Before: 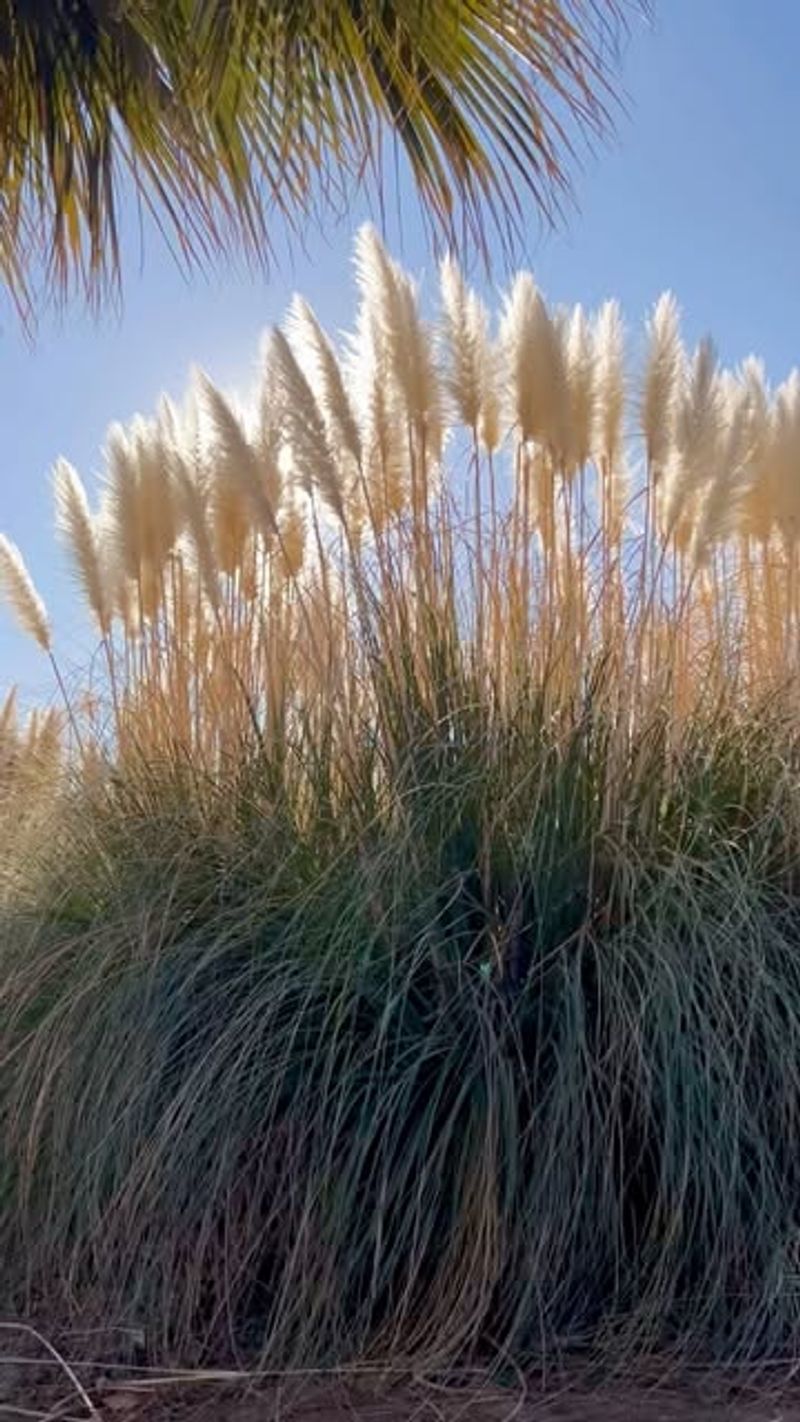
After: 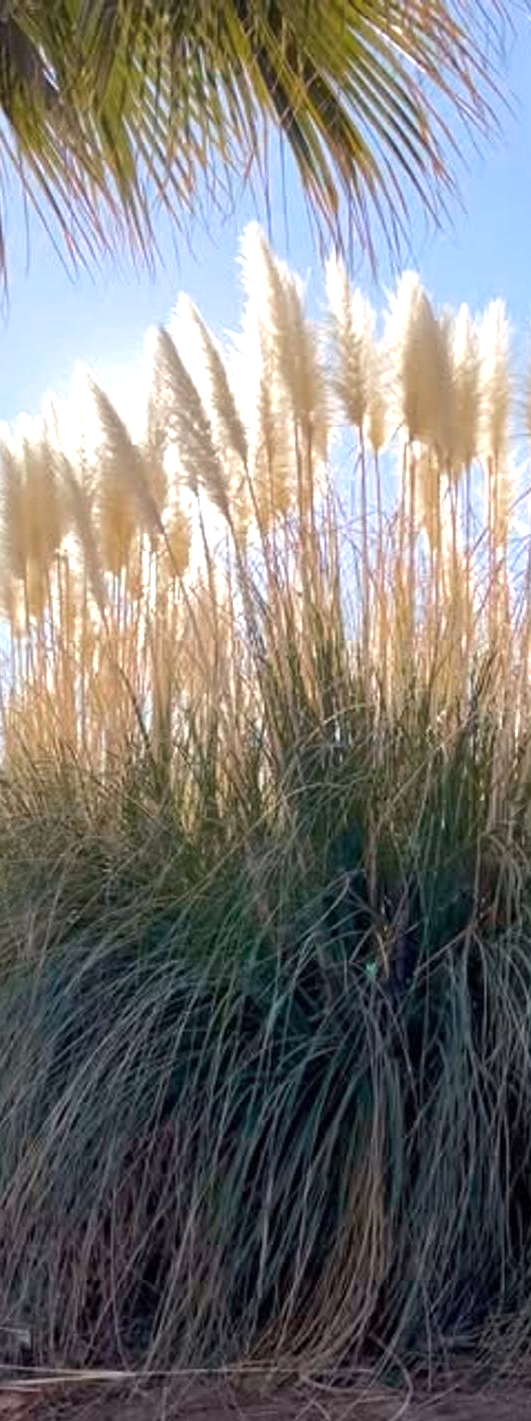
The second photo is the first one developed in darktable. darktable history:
exposure: exposure 0.6 EV, compensate highlight preservation false
color zones: curves: ch0 [(0, 0.558) (0.143, 0.548) (0.286, 0.447) (0.429, 0.259) (0.571, 0.5) (0.714, 0.5) (0.857, 0.593) (1, 0.558)]; ch1 [(0, 0.543) (0.01, 0.544) (0.12, 0.492) (0.248, 0.458) (0.5, 0.534) (0.748, 0.5) (0.99, 0.469) (1, 0.543)]; ch2 [(0, 0.507) (0.143, 0.522) (0.286, 0.505) (0.429, 0.5) (0.571, 0.5) (0.714, 0.5) (0.857, 0.5) (1, 0.507)], mix 19.86%
crop and rotate: left 14.302%, right 19.276%
